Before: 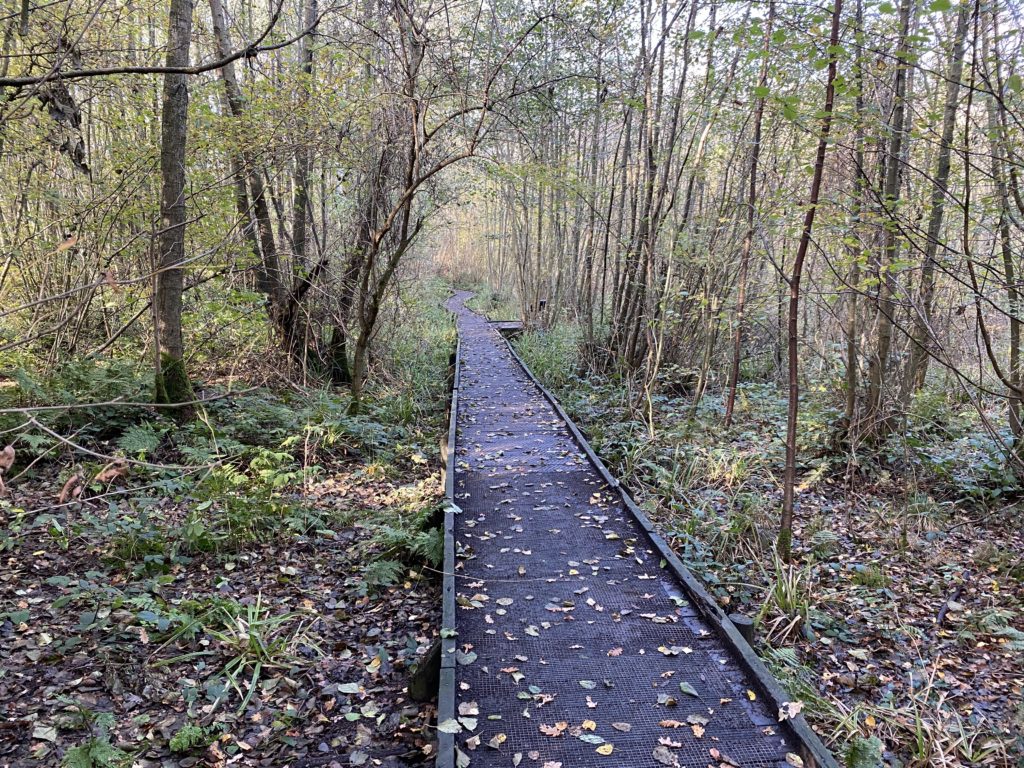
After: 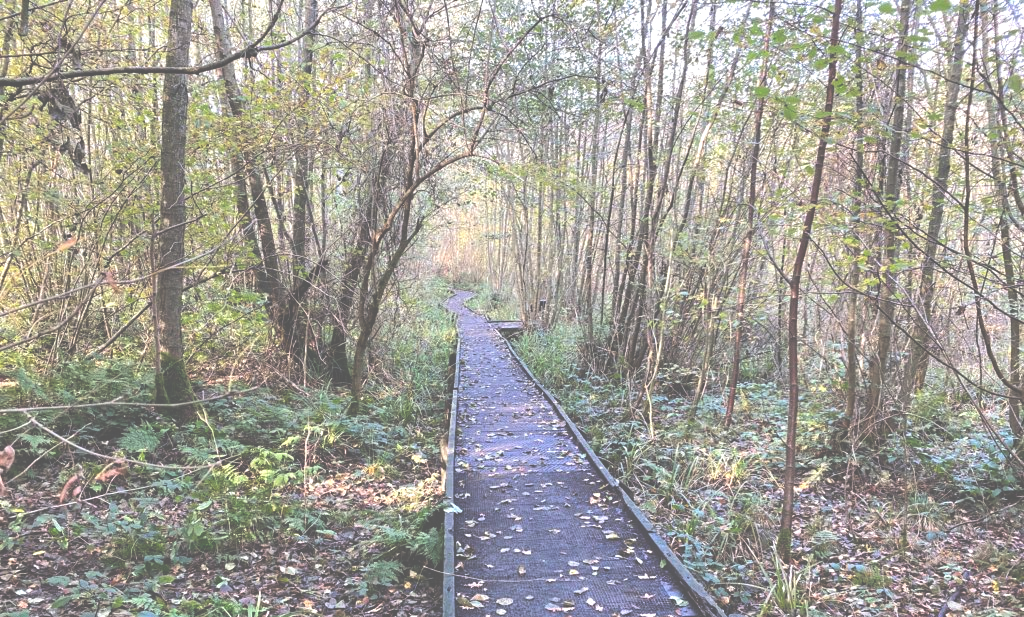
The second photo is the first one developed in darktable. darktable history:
crop: bottom 19.644%
exposure: black level correction -0.071, exposure 0.5 EV, compensate highlight preservation false
